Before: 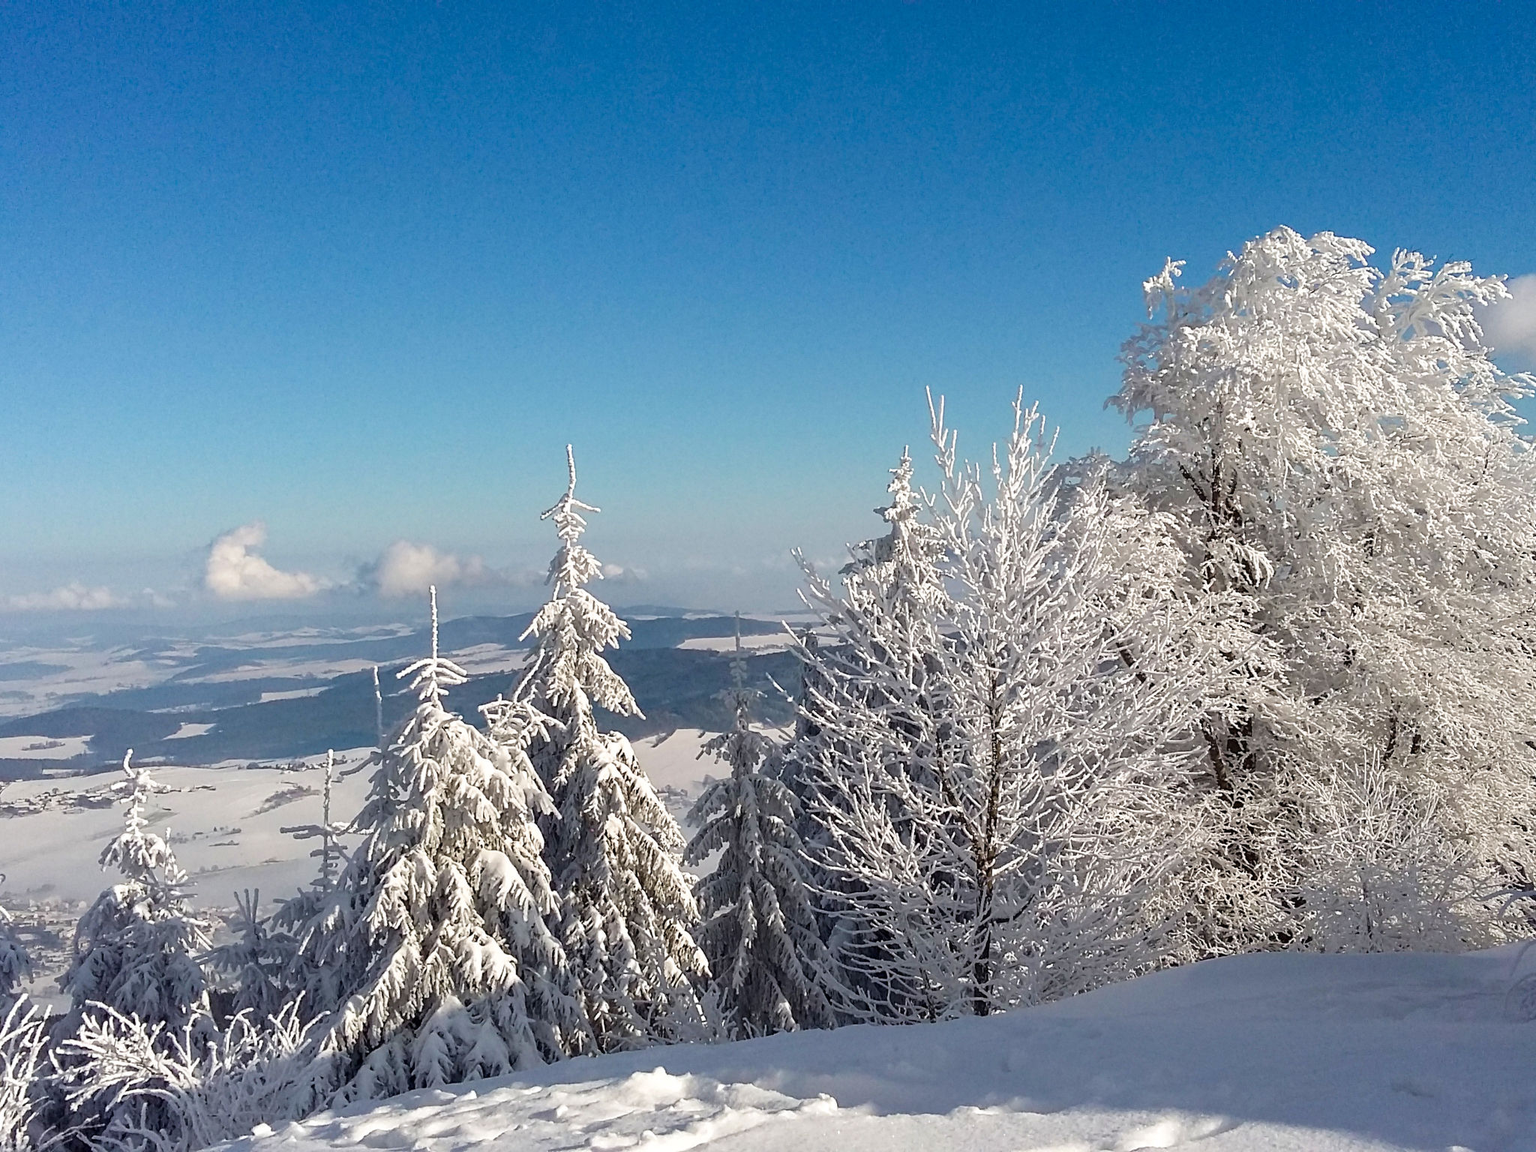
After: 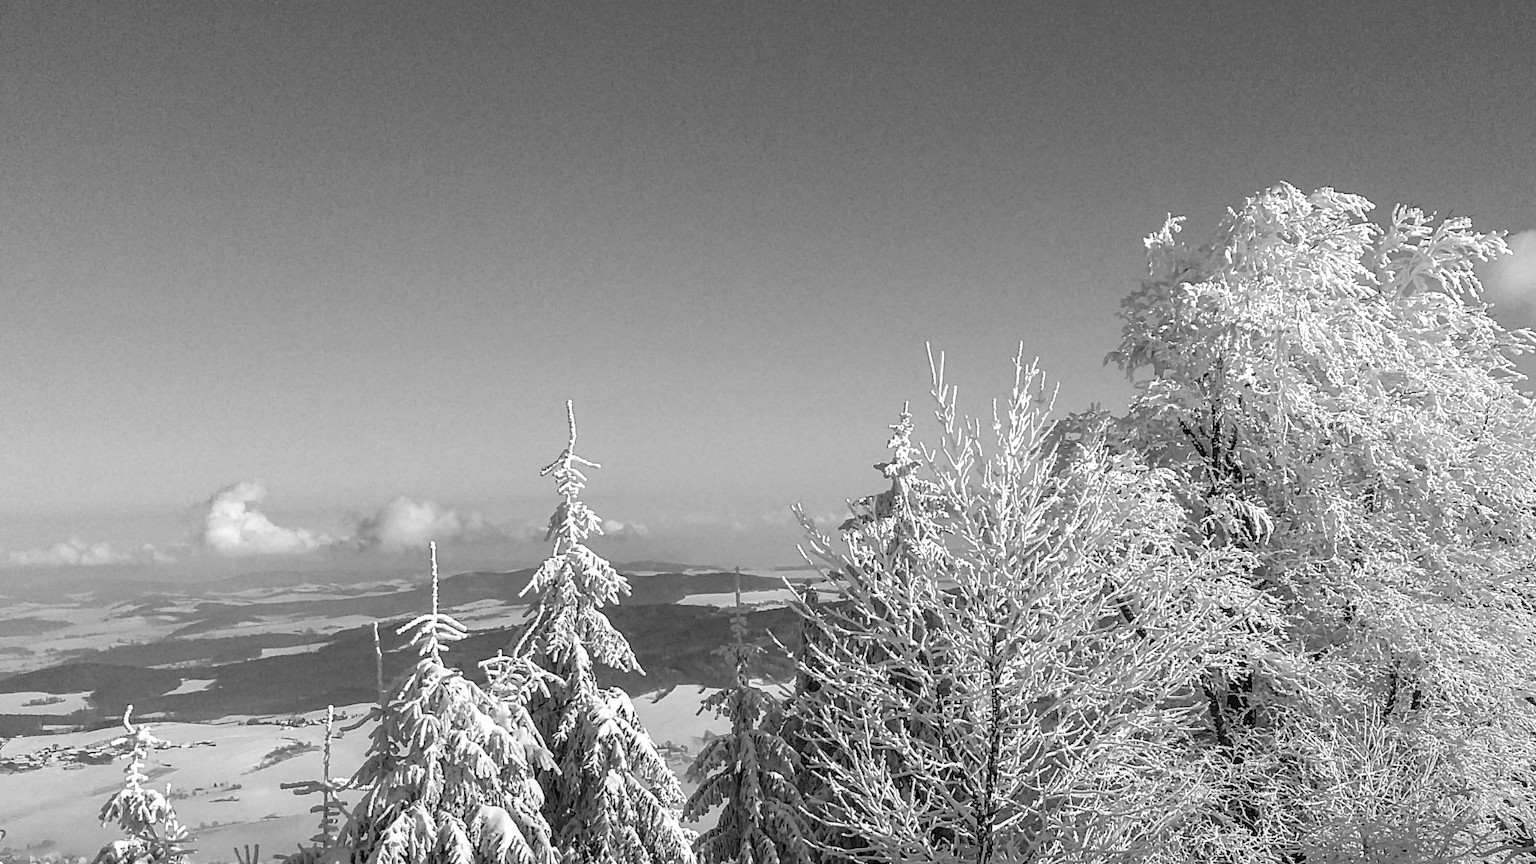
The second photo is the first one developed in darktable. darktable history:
local contrast: on, module defaults
crop: top 3.857%, bottom 21.132%
monochrome: on, module defaults
